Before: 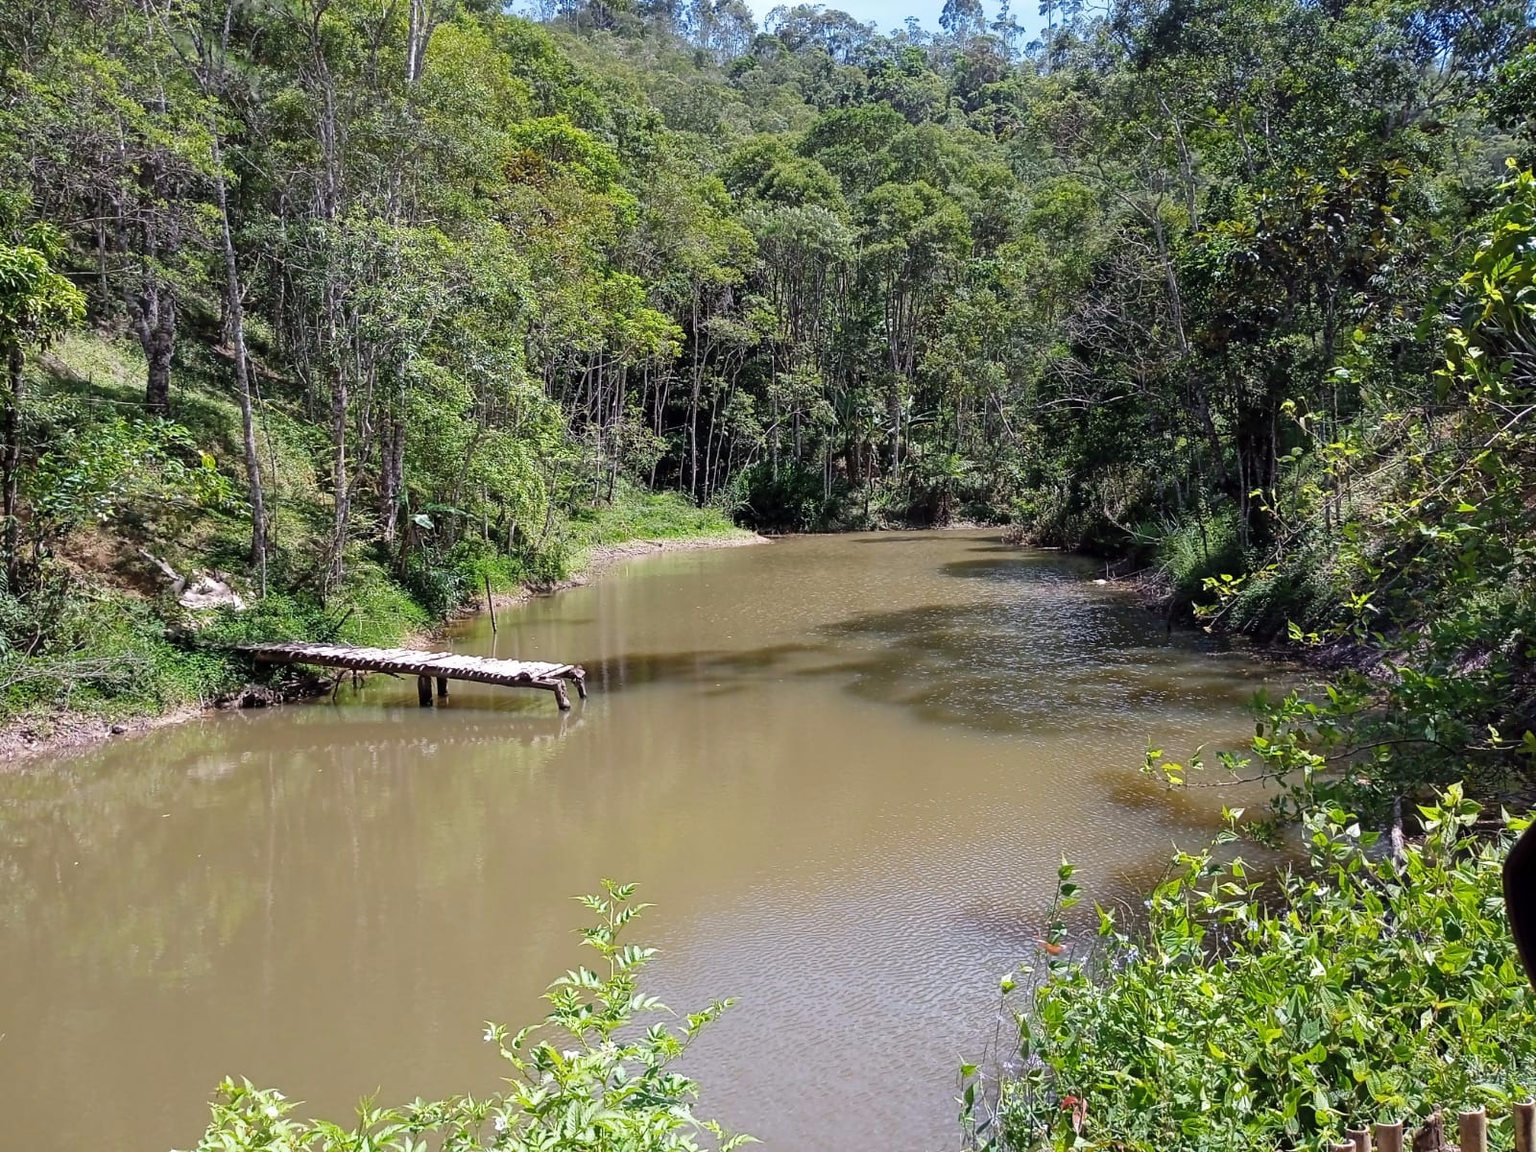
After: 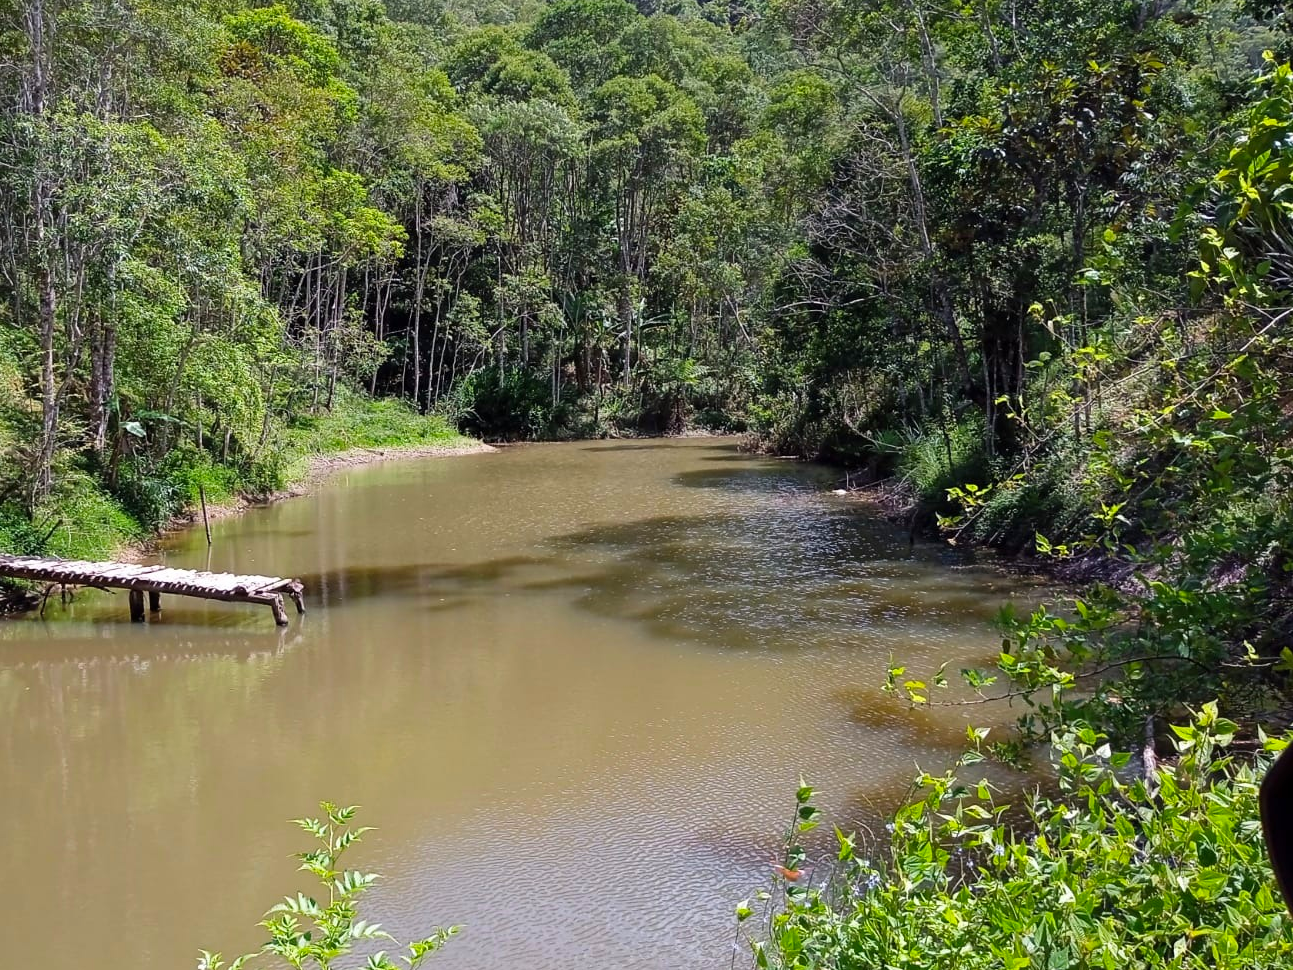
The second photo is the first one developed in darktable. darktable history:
crop: left 19.159%, top 9.58%, bottom 9.58%
color contrast: green-magenta contrast 1.2, blue-yellow contrast 1.2
